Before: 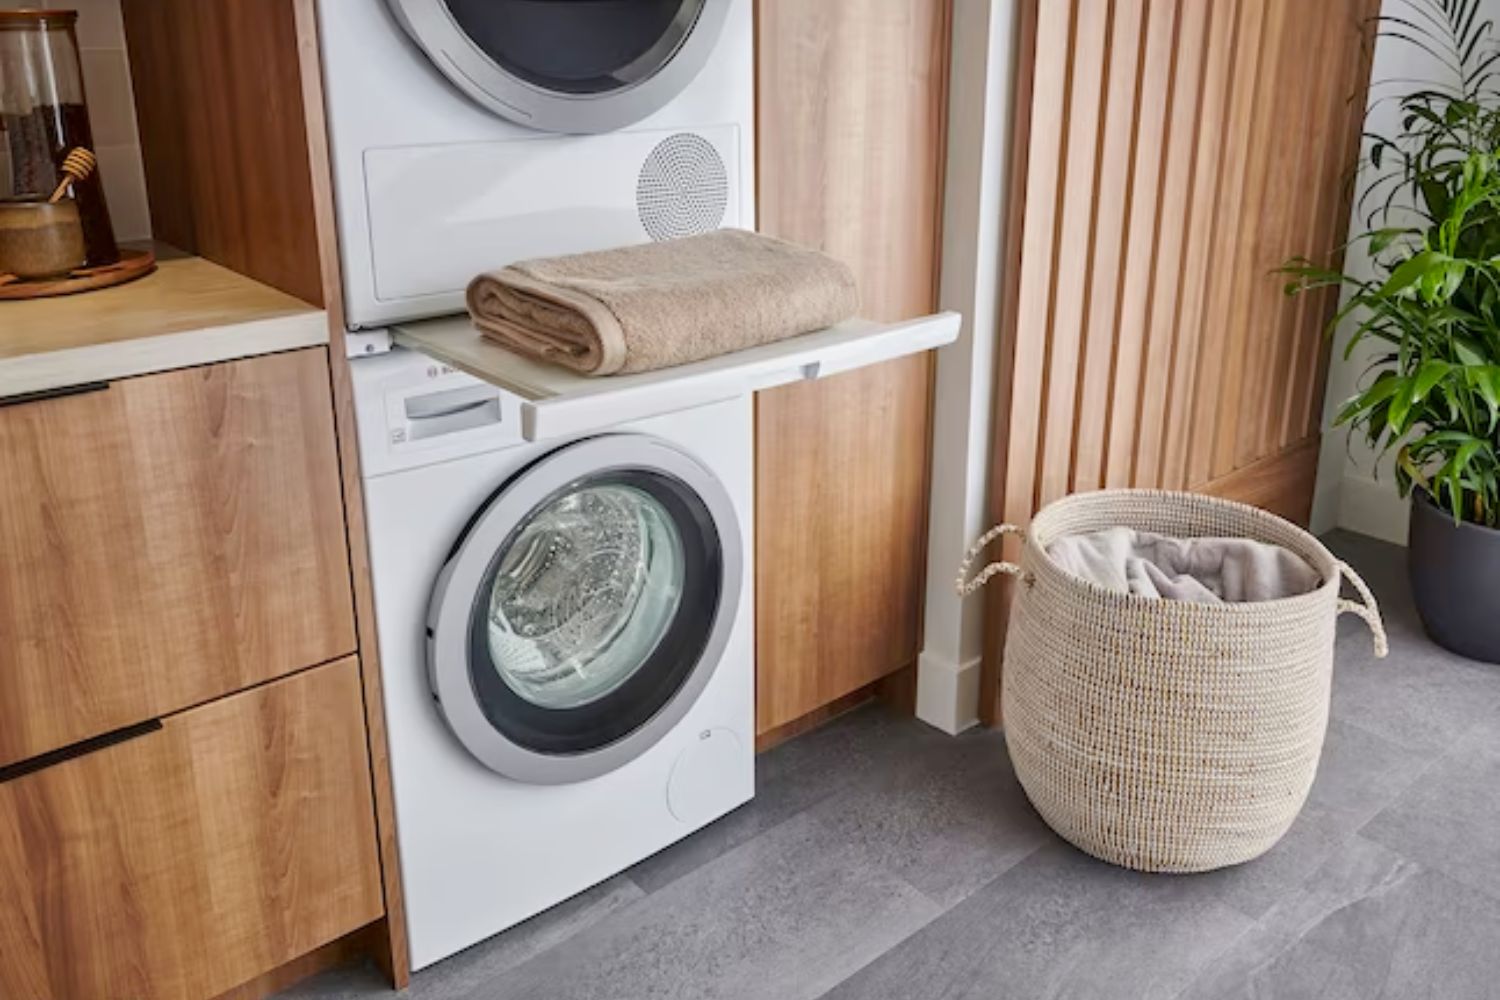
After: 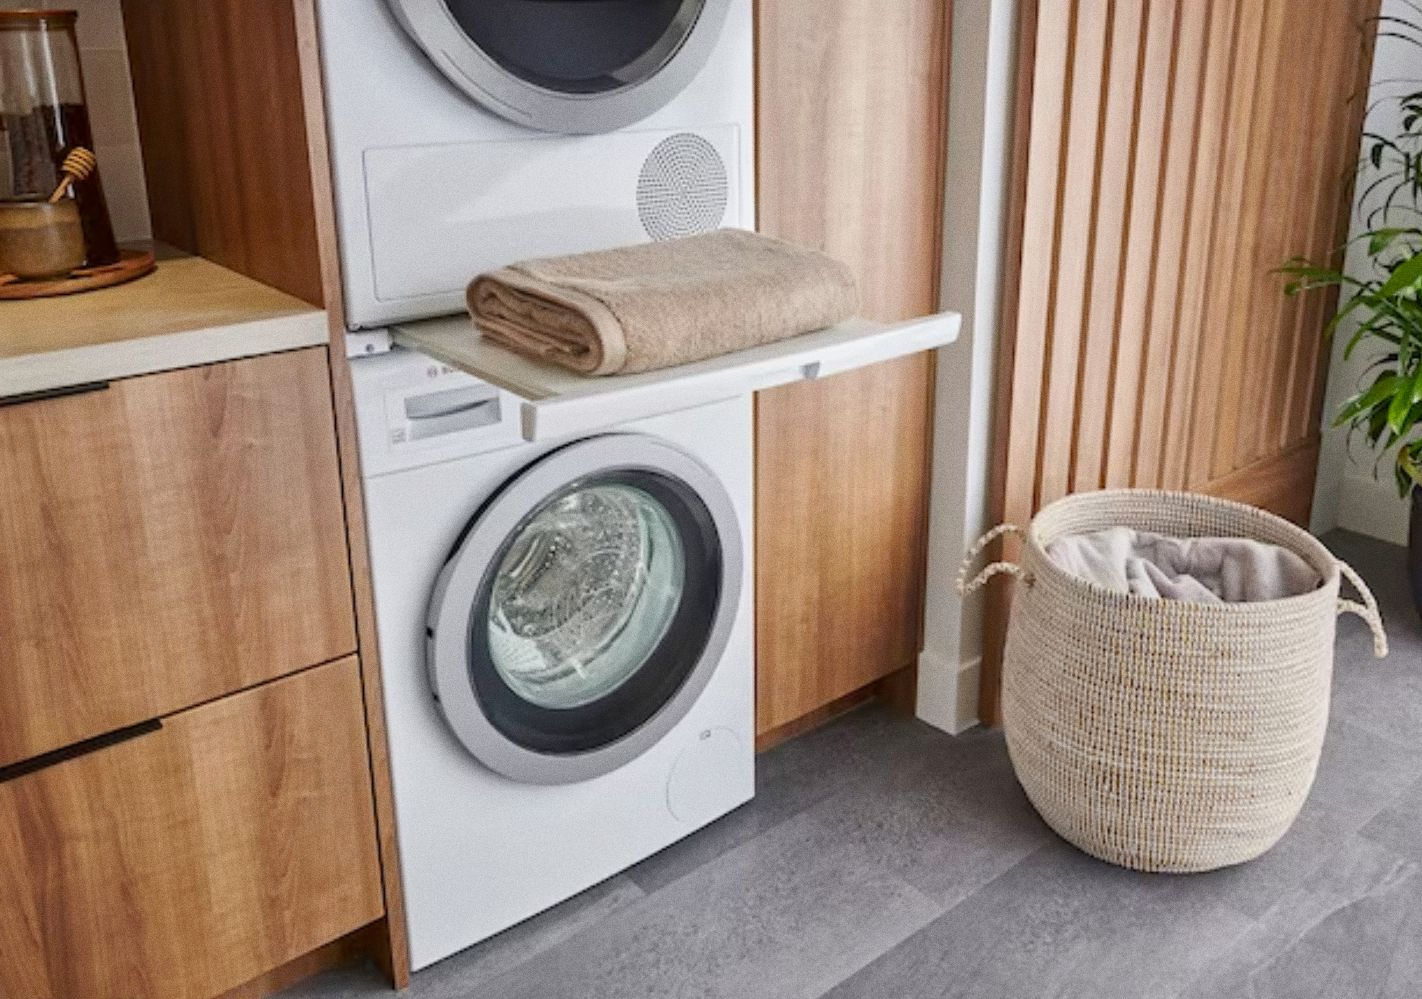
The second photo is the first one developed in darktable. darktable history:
crop and rotate: right 5.167%
grain: coarseness 0.09 ISO
